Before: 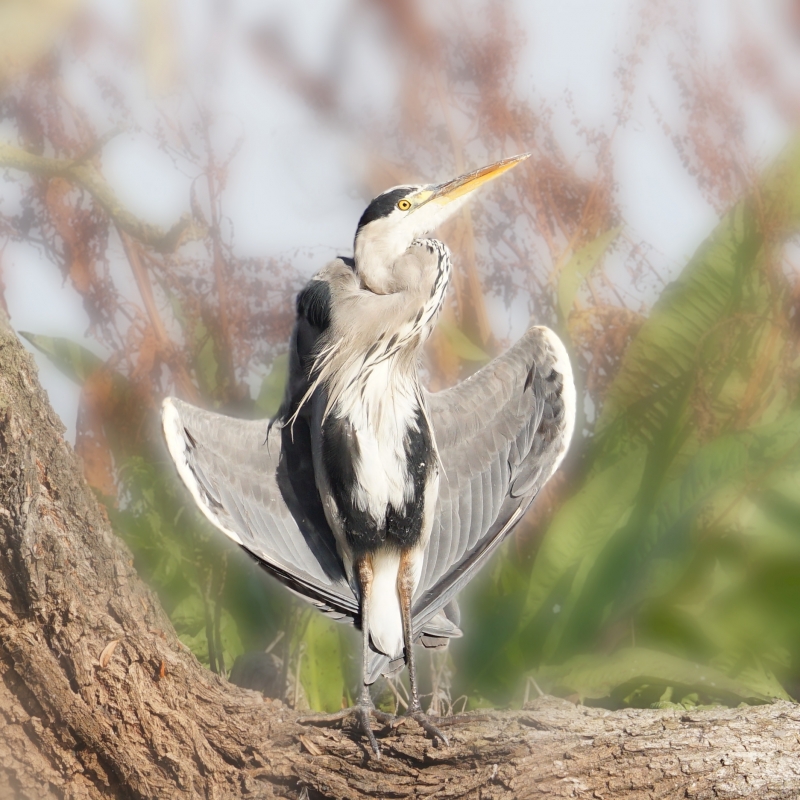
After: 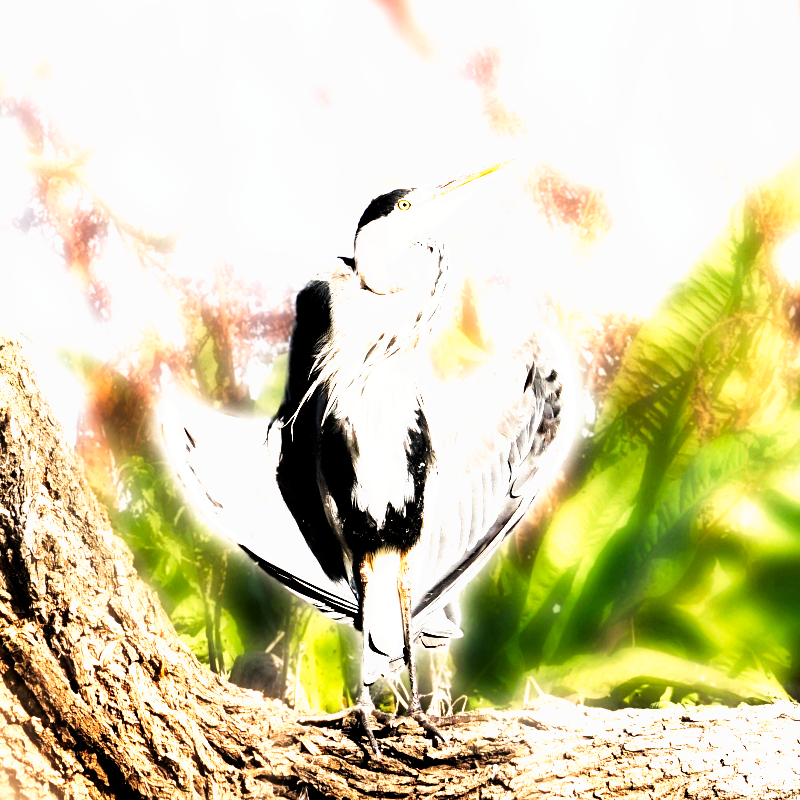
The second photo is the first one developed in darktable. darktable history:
filmic rgb: black relative exposure -3.64 EV, white relative exposure 2.44 EV, hardness 3.29
tone curve: curves: ch0 [(0, 0) (0.003, 0) (0.011, 0) (0.025, 0) (0.044, 0.001) (0.069, 0.003) (0.1, 0.003) (0.136, 0.006) (0.177, 0.014) (0.224, 0.056) (0.277, 0.128) (0.335, 0.218) (0.399, 0.346) (0.468, 0.512) (0.543, 0.713) (0.623, 0.898) (0.709, 0.987) (0.801, 0.99) (0.898, 0.99) (1, 1)], preserve colors none
